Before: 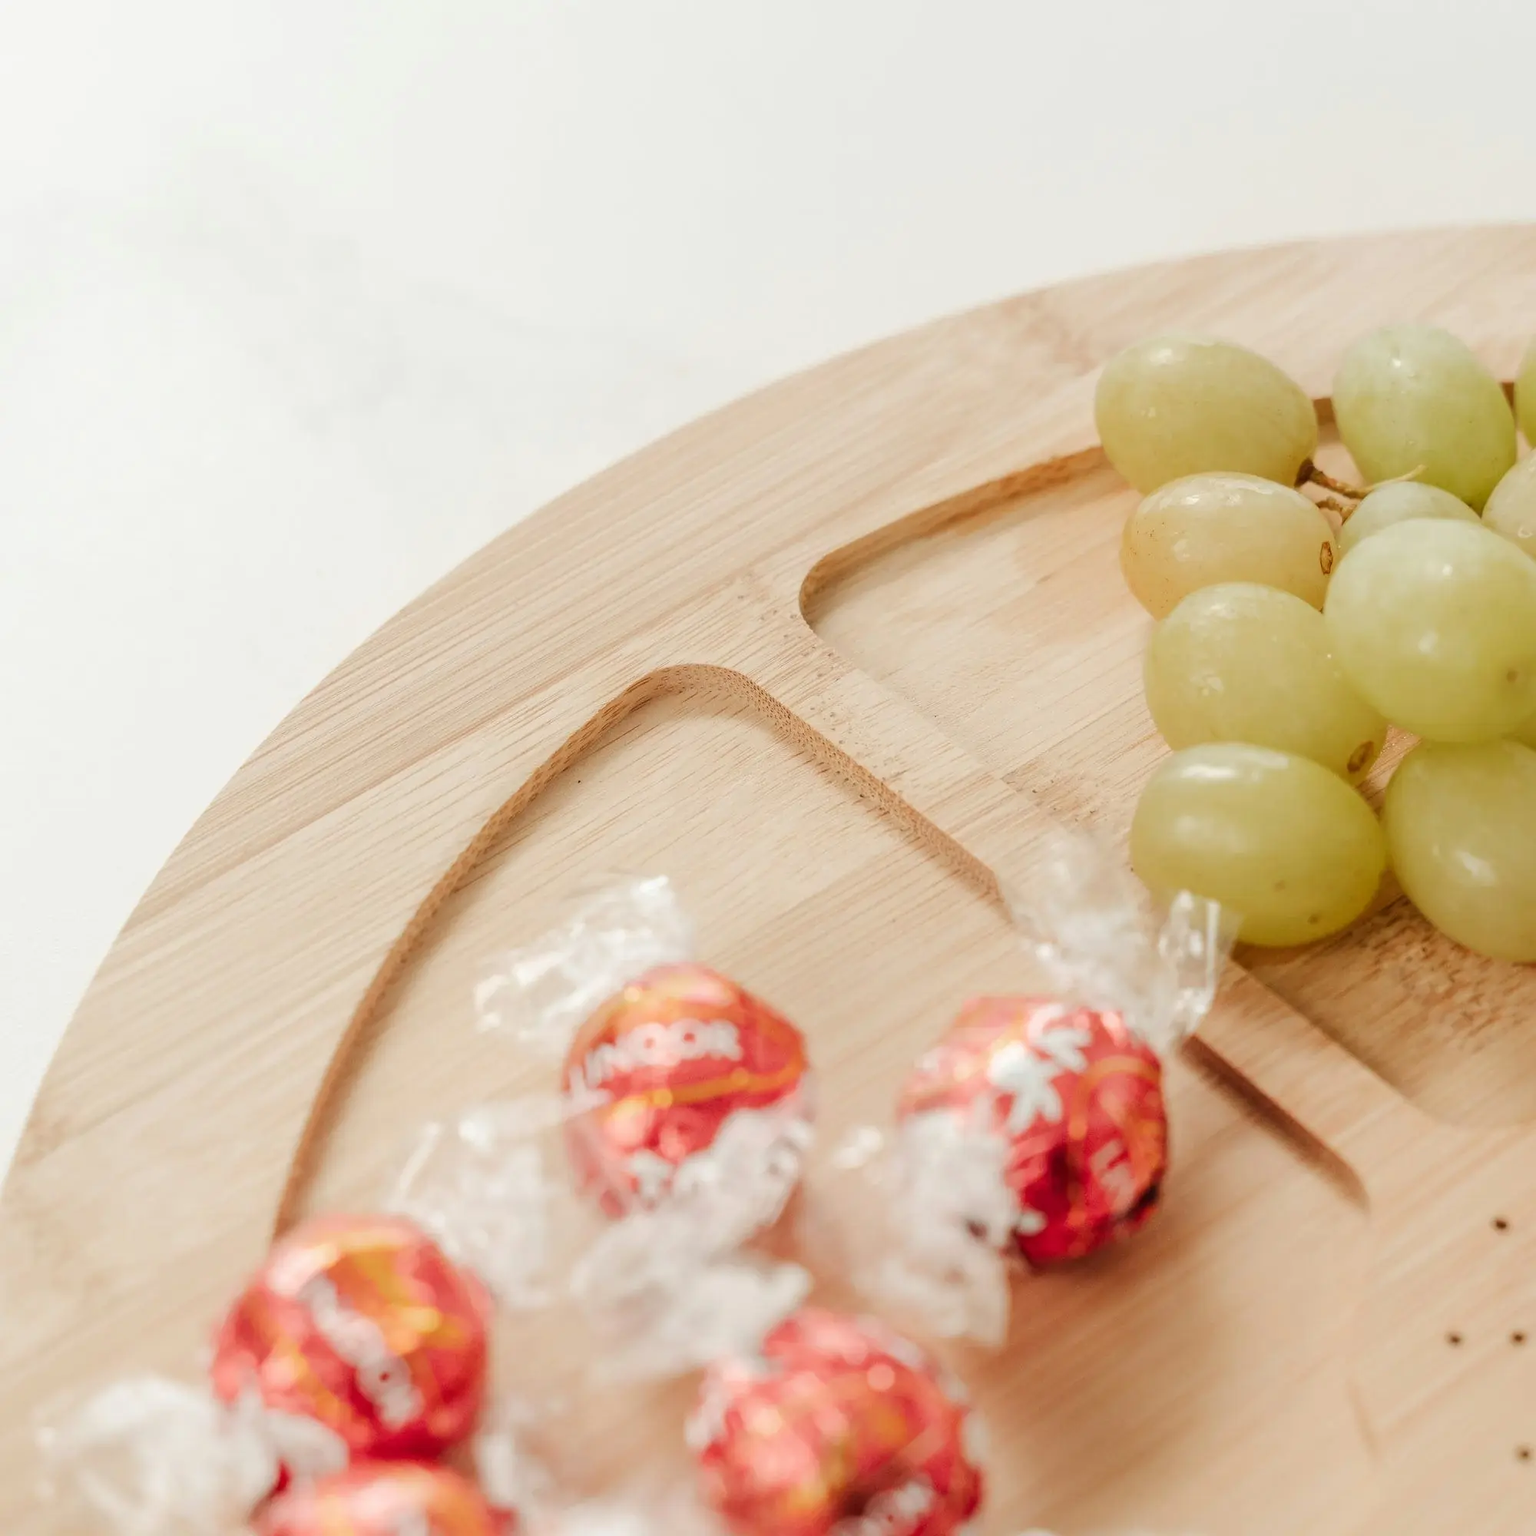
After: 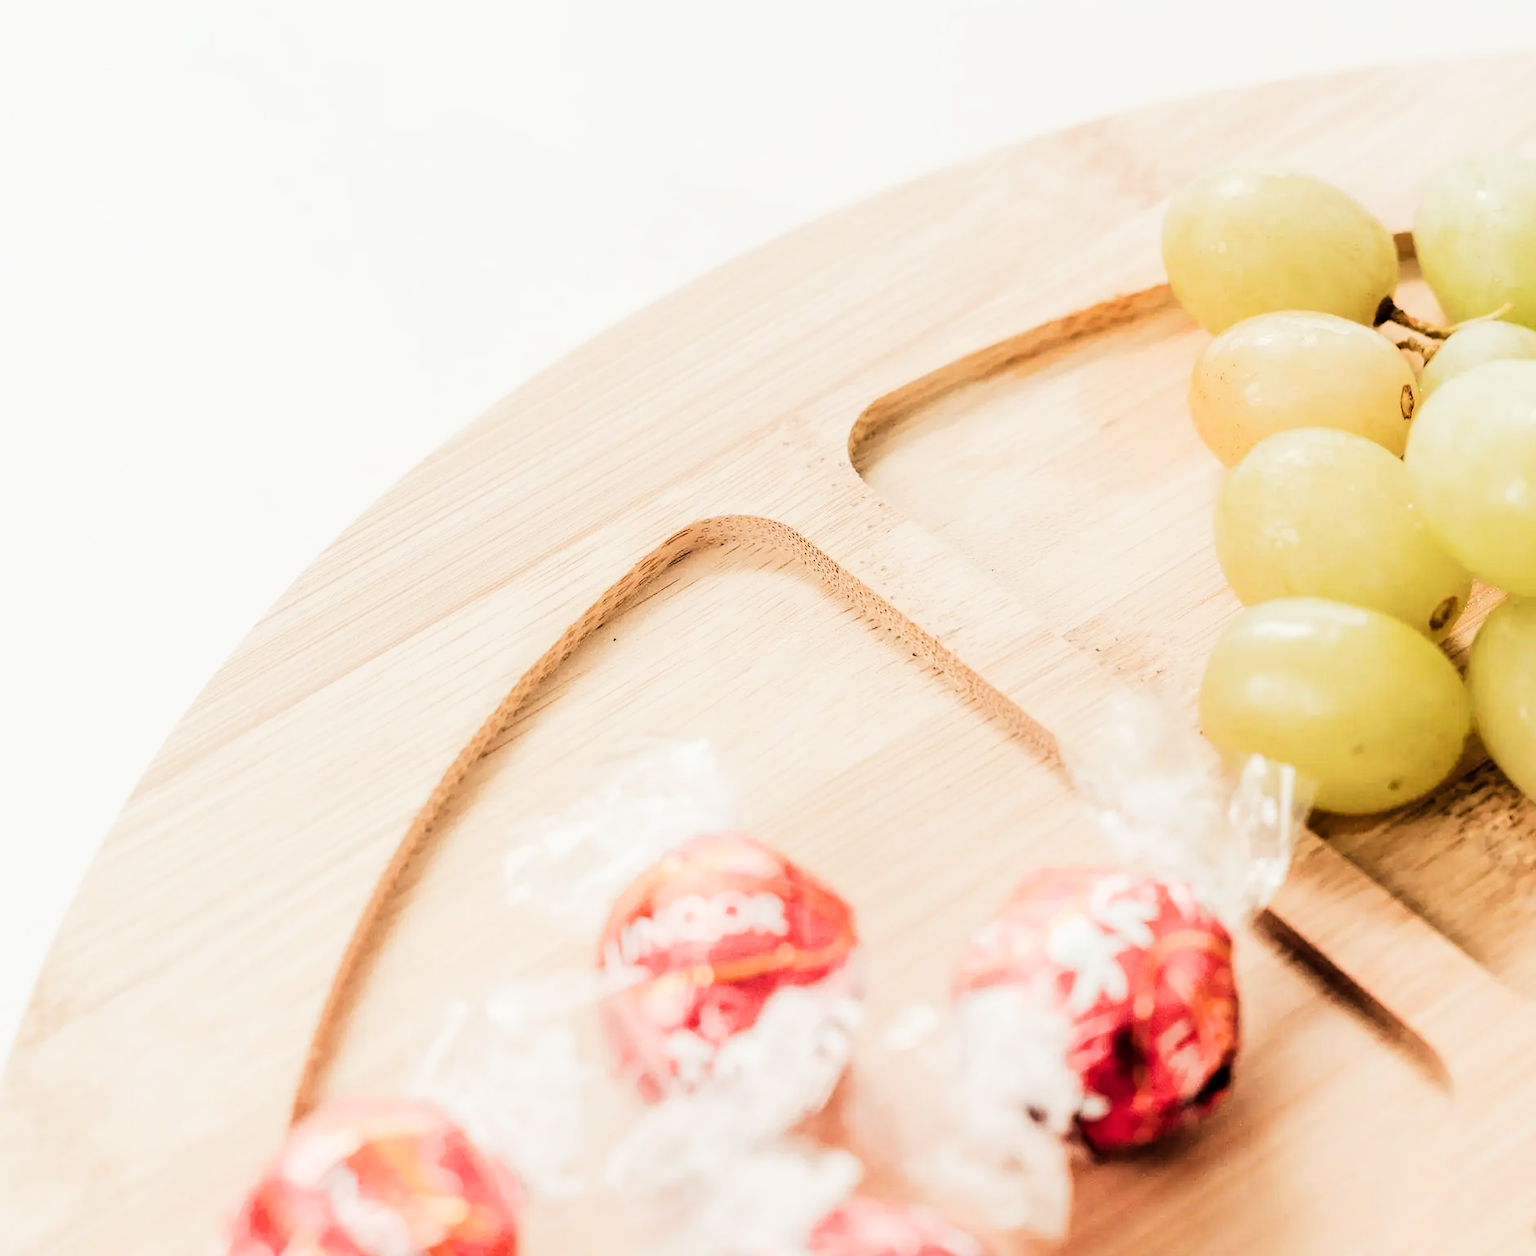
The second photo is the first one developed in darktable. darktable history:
crop and rotate: angle 0.03°, top 11.643%, right 5.651%, bottom 11.189%
tone equalizer: -8 EV -1.08 EV, -7 EV -1.01 EV, -6 EV -0.867 EV, -5 EV -0.578 EV, -3 EV 0.578 EV, -2 EV 0.867 EV, -1 EV 1.01 EV, +0 EV 1.08 EV, edges refinement/feathering 500, mask exposure compensation -1.57 EV, preserve details no
filmic rgb: black relative exposure -5 EV, hardness 2.88, contrast 1.4, highlights saturation mix -30%
